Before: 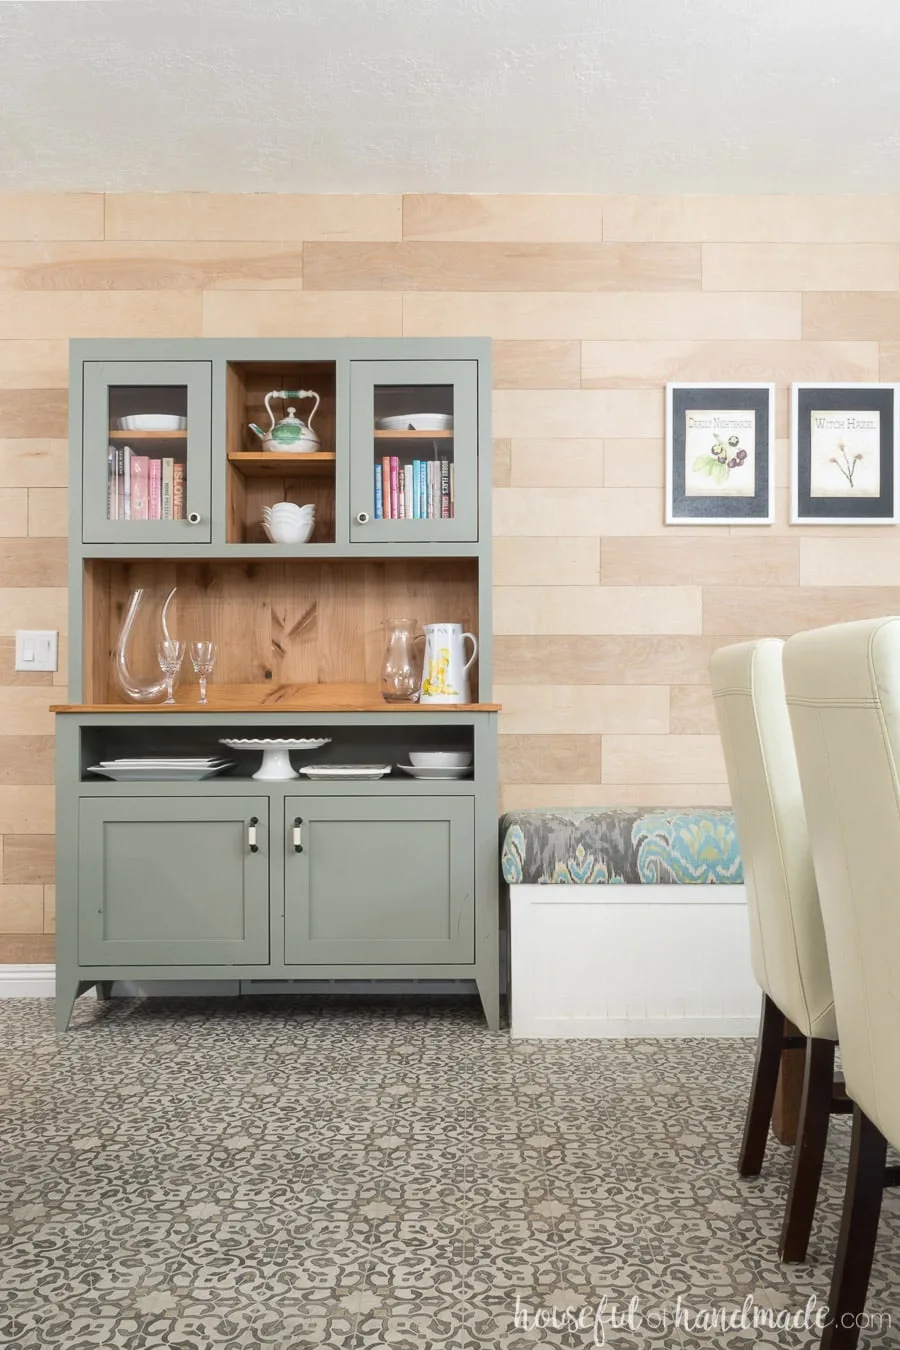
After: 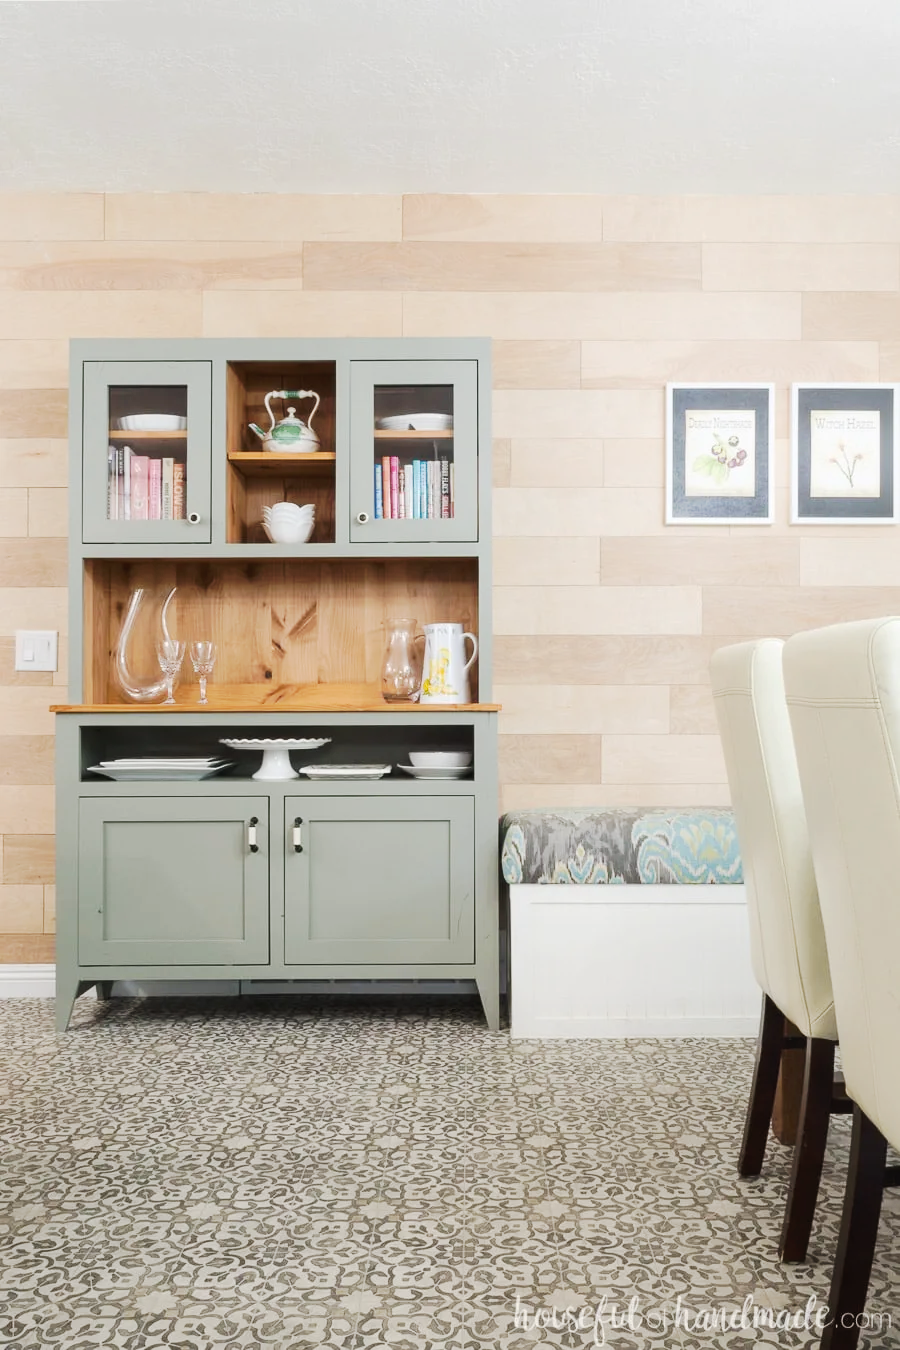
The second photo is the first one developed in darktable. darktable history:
bloom: size 9%, threshold 100%, strength 7%
tone curve: curves: ch0 [(0, 0) (0.003, 0.019) (0.011, 0.022) (0.025, 0.029) (0.044, 0.041) (0.069, 0.06) (0.1, 0.09) (0.136, 0.123) (0.177, 0.163) (0.224, 0.206) (0.277, 0.268) (0.335, 0.35) (0.399, 0.436) (0.468, 0.526) (0.543, 0.624) (0.623, 0.713) (0.709, 0.779) (0.801, 0.845) (0.898, 0.912) (1, 1)], preserve colors none
